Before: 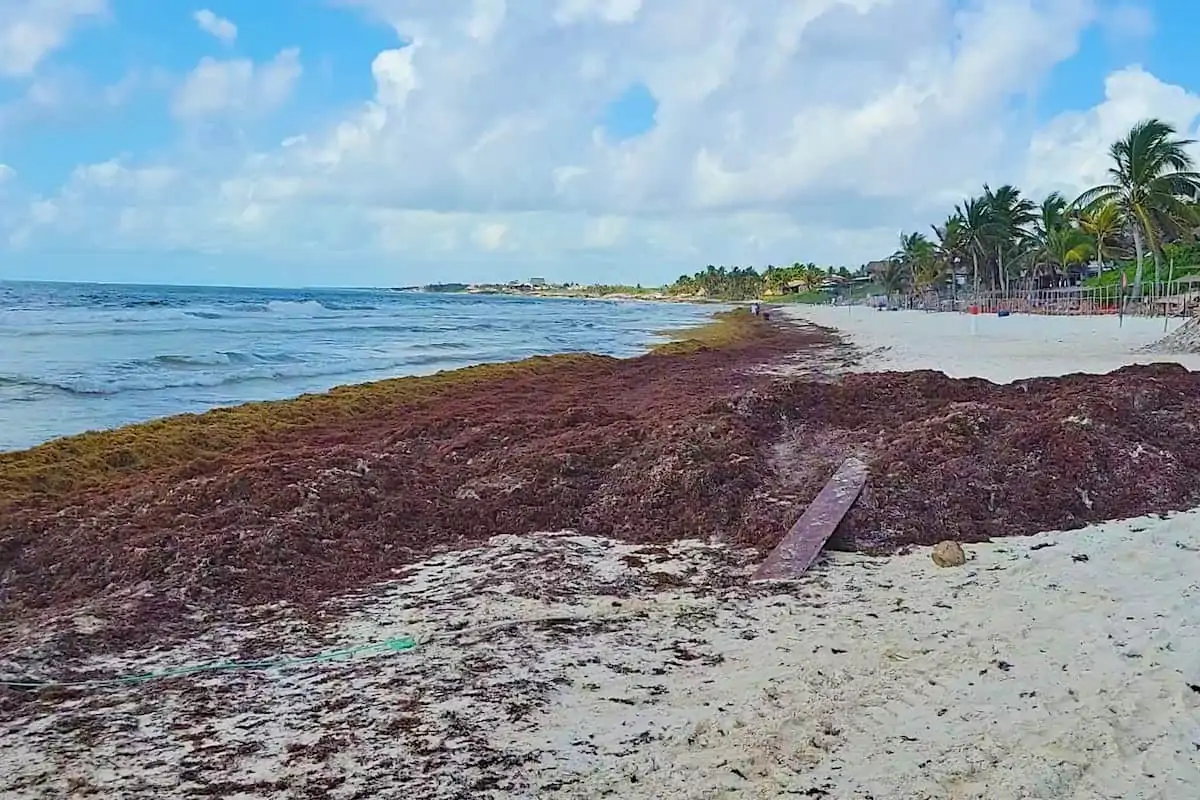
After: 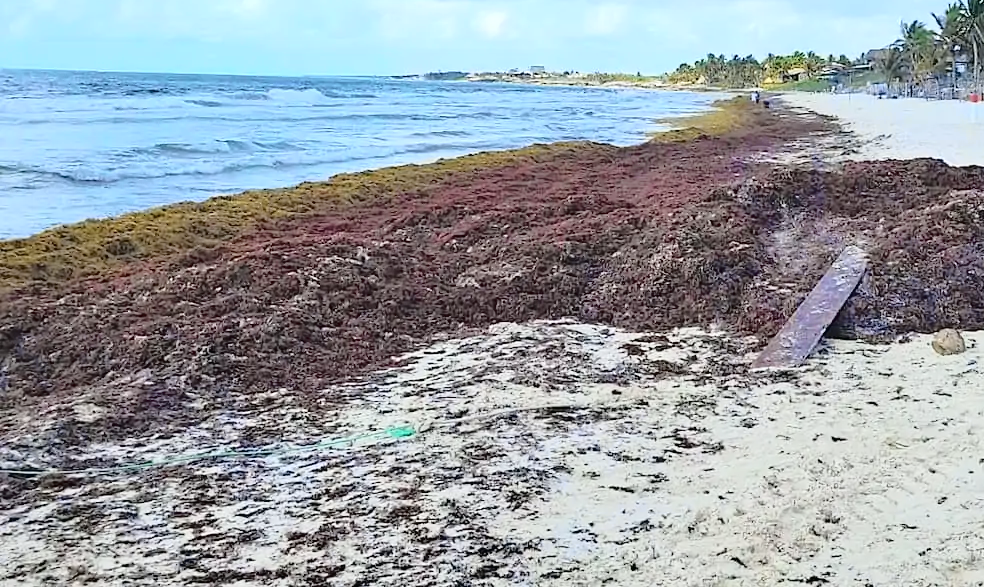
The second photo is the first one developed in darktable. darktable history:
crop: top 26.531%, right 17.959%
tone curve: curves: ch0 [(0.014, 0.013) (0.088, 0.043) (0.208, 0.176) (0.257, 0.267) (0.406, 0.483) (0.489, 0.556) (0.667, 0.73) (0.793, 0.851) (0.994, 0.974)]; ch1 [(0, 0) (0.161, 0.092) (0.35, 0.33) (0.392, 0.392) (0.457, 0.467) (0.505, 0.497) (0.537, 0.518) (0.553, 0.53) (0.58, 0.567) (0.739, 0.697) (1, 1)]; ch2 [(0, 0) (0.346, 0.362) (0.448, 0.419) (0.502, 0.499) (0.533, 0.517) (0.556, 0.533) (0.629, 0.619) (0.717, 0.678) (1, 1)], color space Lab, independent channels, preserve colors none
exposure: black level correction 0.001, exposure 0.5 EV, compensate exposure bias true, compensate highlight preservation false
